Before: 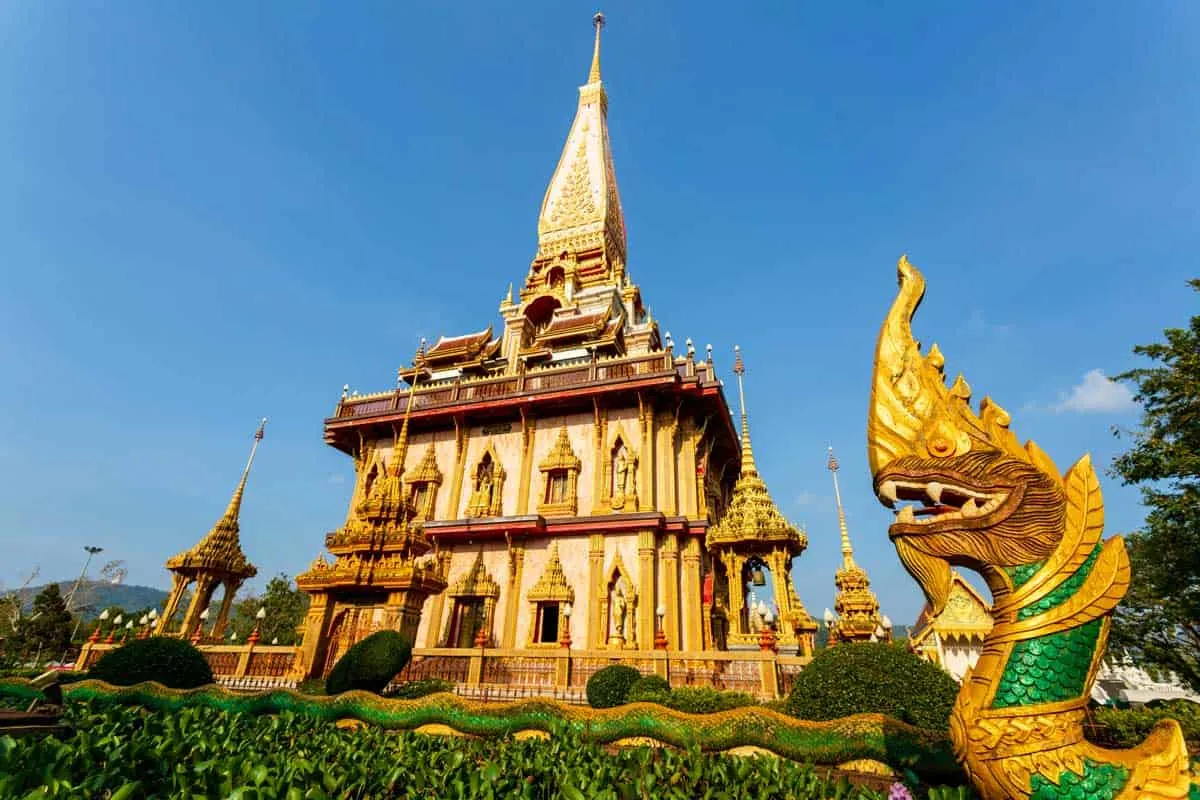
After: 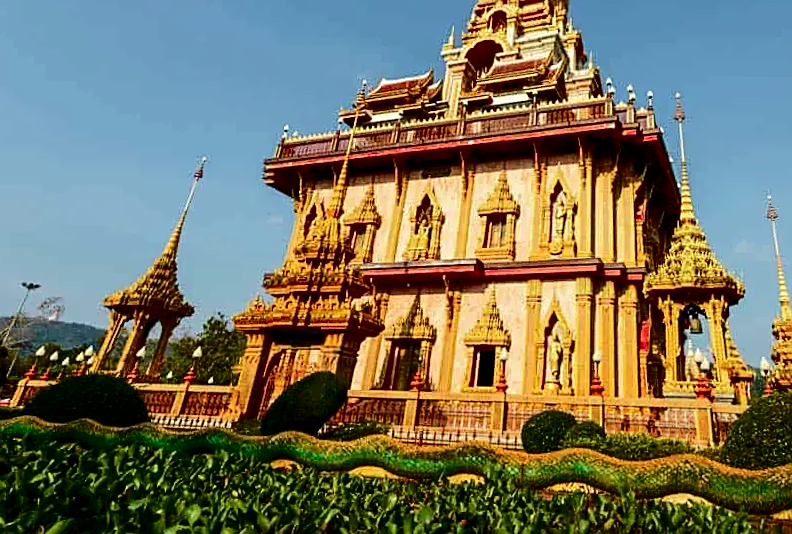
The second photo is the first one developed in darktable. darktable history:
contrast brightness saturation: brightness -0.096
sharpen: on, module defaults
exposure: compensate highlight preservation false
crop and rotate: angle -0.98°, left 3.877%, top 31.536%, right 28.362%
tone curve: curves: ch0 [(0.003, 0) (0.066, 0.031) (0.16, 0.089) (0.269, 0.218) (0.395, 0.408) (0.517, 0.56) (0.684, 0.734) (0.791, 0.814) (1, 1)]; ch1 [(0, 0) (0.164, 0.115) (0.337, 0.332) (0.39, 0.398) (0.464, 0.461) (0.501, 0.5) (0.507, 0.5) (0.534, 0.532) (0.577, 0.59) (0.652, 0.681) (0.733, 0.764) (0.819, 0.823) (1, 1)]; ch2 [(0, 0) (0.337, 0.382) (0.464, 0.476) (0.501, 0.5) (0.527, 0.54) (0.551, 0.565) (0.628, 0.632) (0.689, 0.686) (1, 1)], color space Lab, independent channels, preserve colors none
